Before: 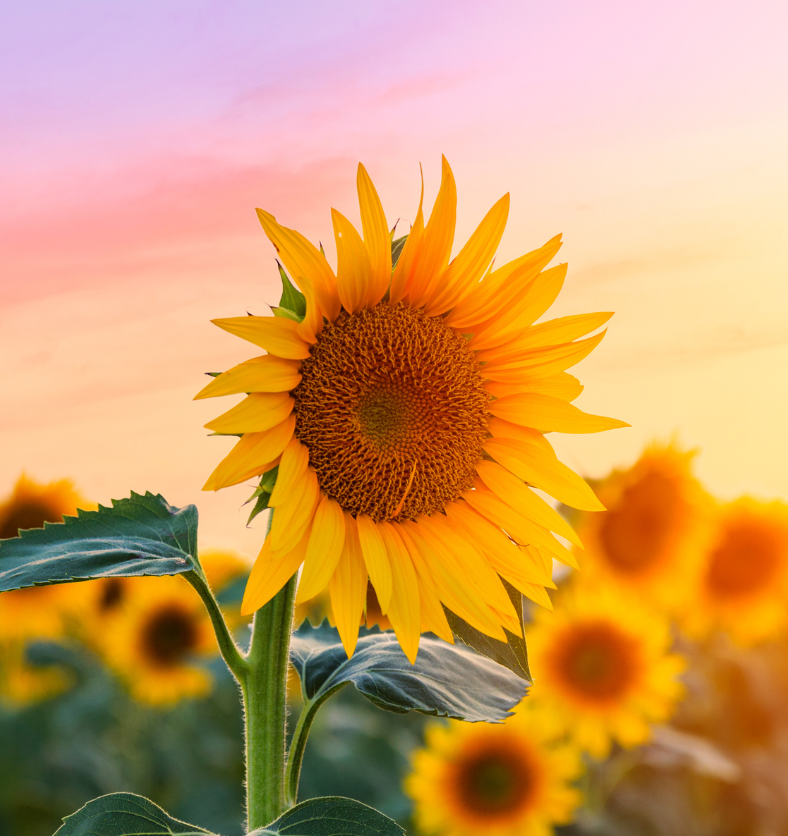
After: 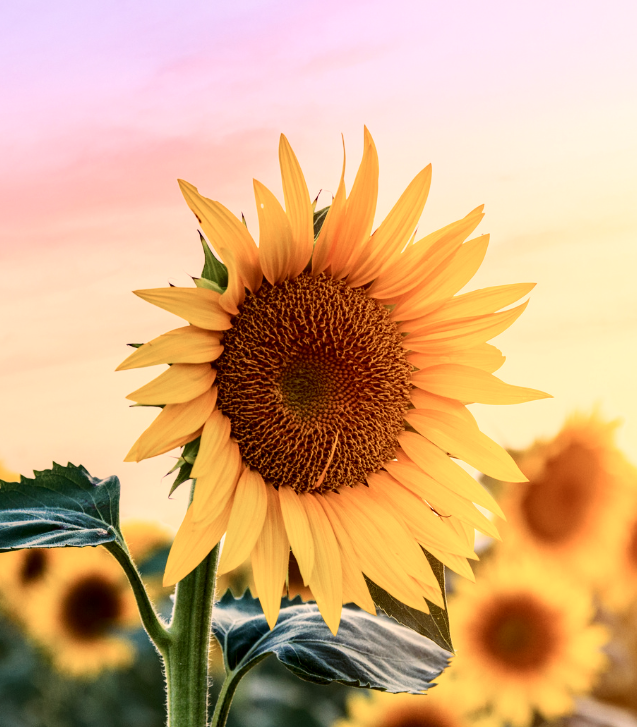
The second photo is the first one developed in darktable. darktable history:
local contrast: shadows 94%
crop: left 9.929%, top 3.475%, right 9.188%, bottom 9.529%
color zones: curves: ch0 [(0, 0.5) (0.143, 0.5) (0.286, 0.5) (0.429, 0.504) (0.571, 0.5) (0.714, 0.509) (0.857, 0.5) (1, 0.5)]; ch1 [(0, 0.425) (0.143, 0.425) (0.286, 0.375) (0.429, 0.405) (0.571, 0.5) (0.714, 0.47) (0.857, 0.425) (1, 0.435)]; ch2 [(0, 0.5) (0.143, 0.5) (0.286, 0.5) (0.429, 0.517) (0.571, 0.5) (0.714, 0.51) (0.857, 0.5) (1, 0.5)]
contrast brightness saturation: contrast 0.28
